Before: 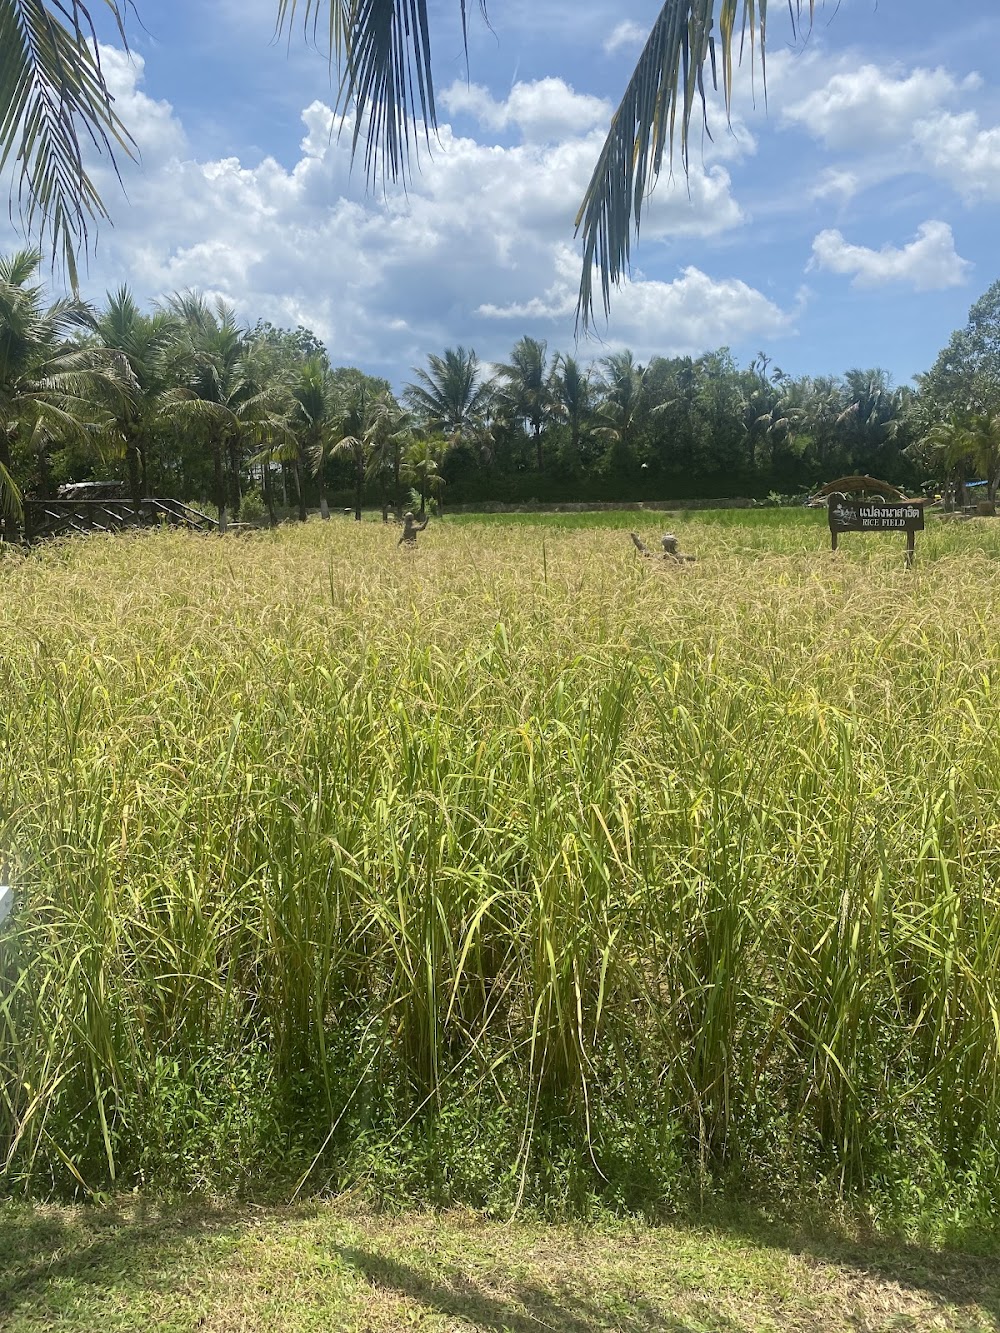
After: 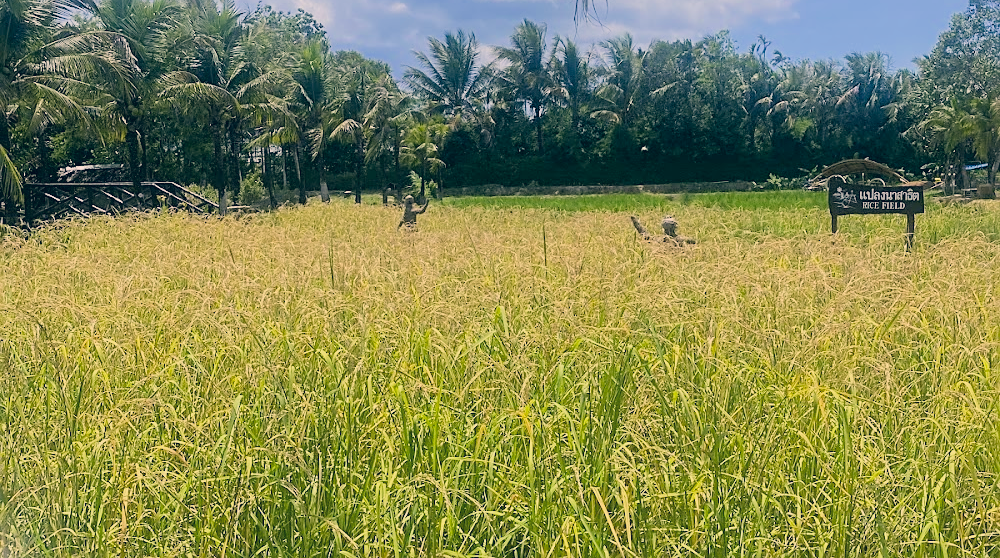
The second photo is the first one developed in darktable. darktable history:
filmic rgb: black relative exposure -7.15 EV, white relative exposure 5.36 EV, hardness 3.02, color science v6 (2022)
exposure: exposure 0.426 EV, compensate highlight preservation false
crop and rotate: top 23.84%, bottom 34.294%
sharpen: radius 1.864, amount 0.398, threshold 1.271
white balance: emerald 1
color correction: highlights a* 10.32, highlights b* 14.66, shadows a* -9.59, shadows b* -15.02
color calibration: illuminant as shot in camera, x 0.358, y 0.373, temperature 4628.91 K
